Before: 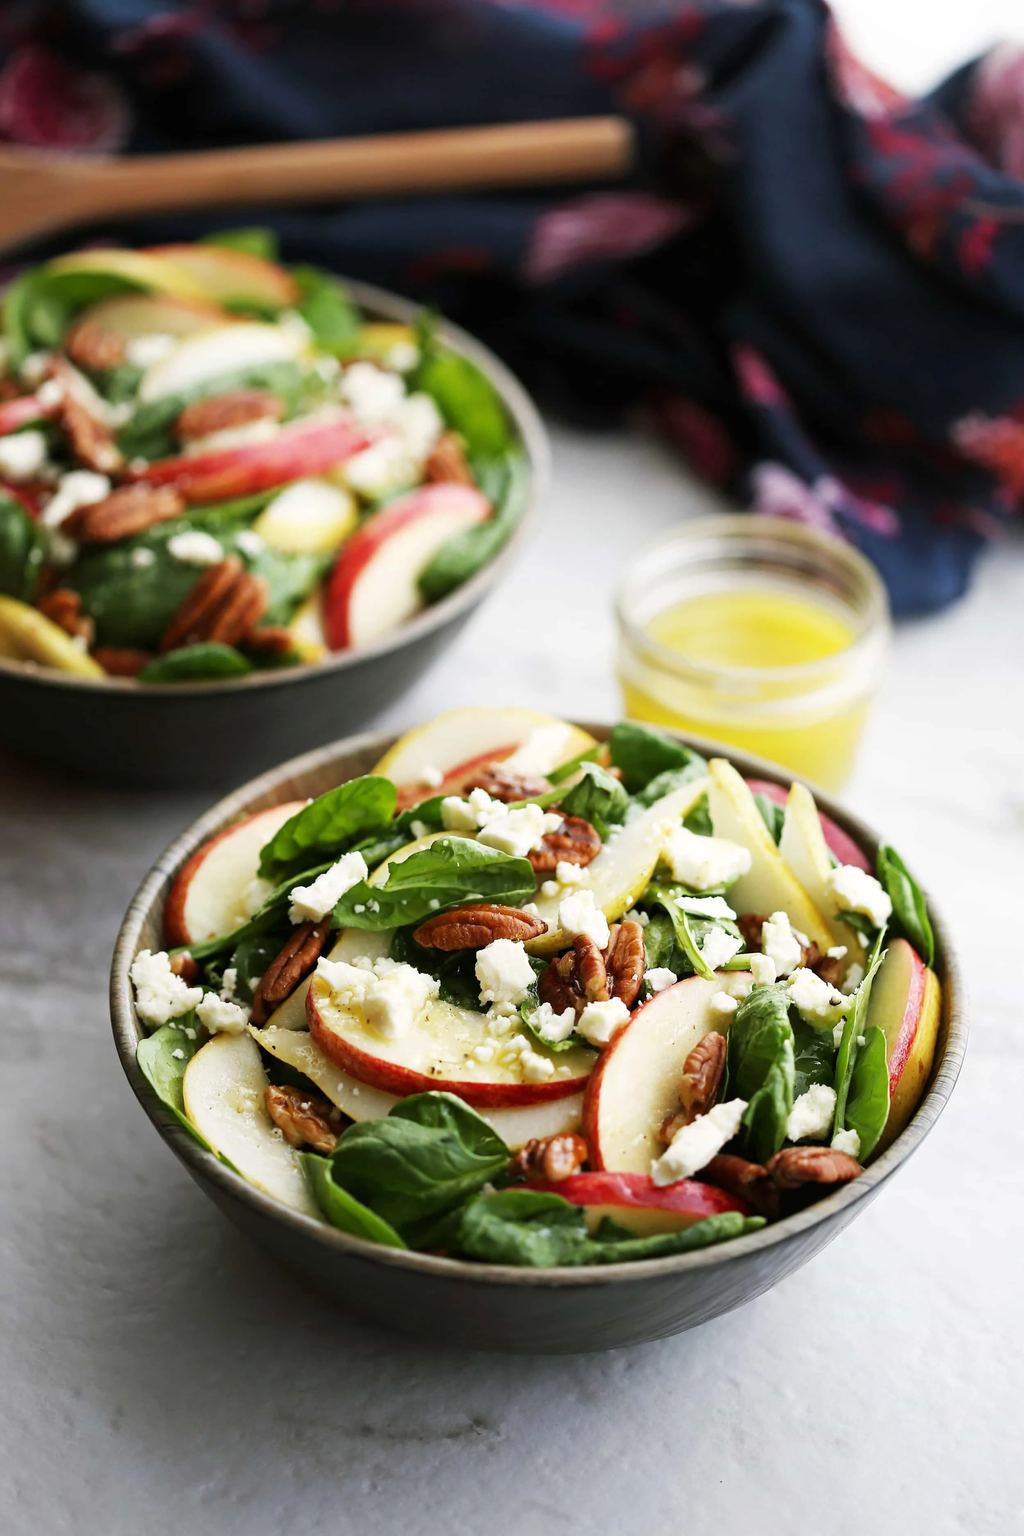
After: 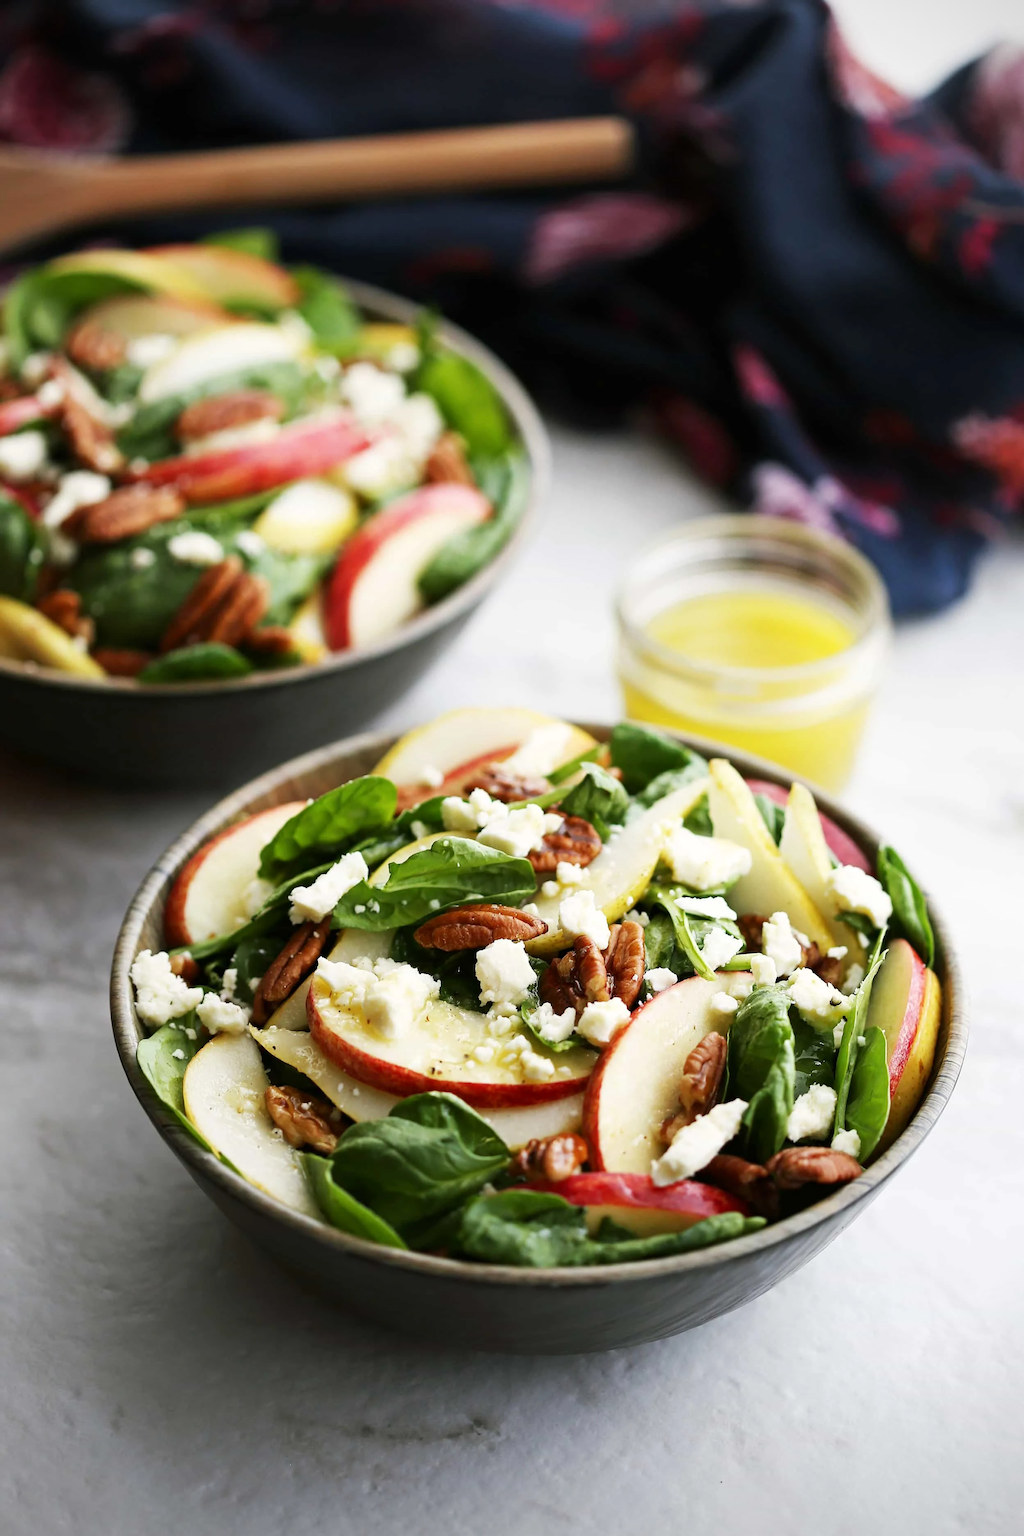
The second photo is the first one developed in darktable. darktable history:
contrast brightness saturation: contrast 0.07
vignetting: fall-off start 91.19%
